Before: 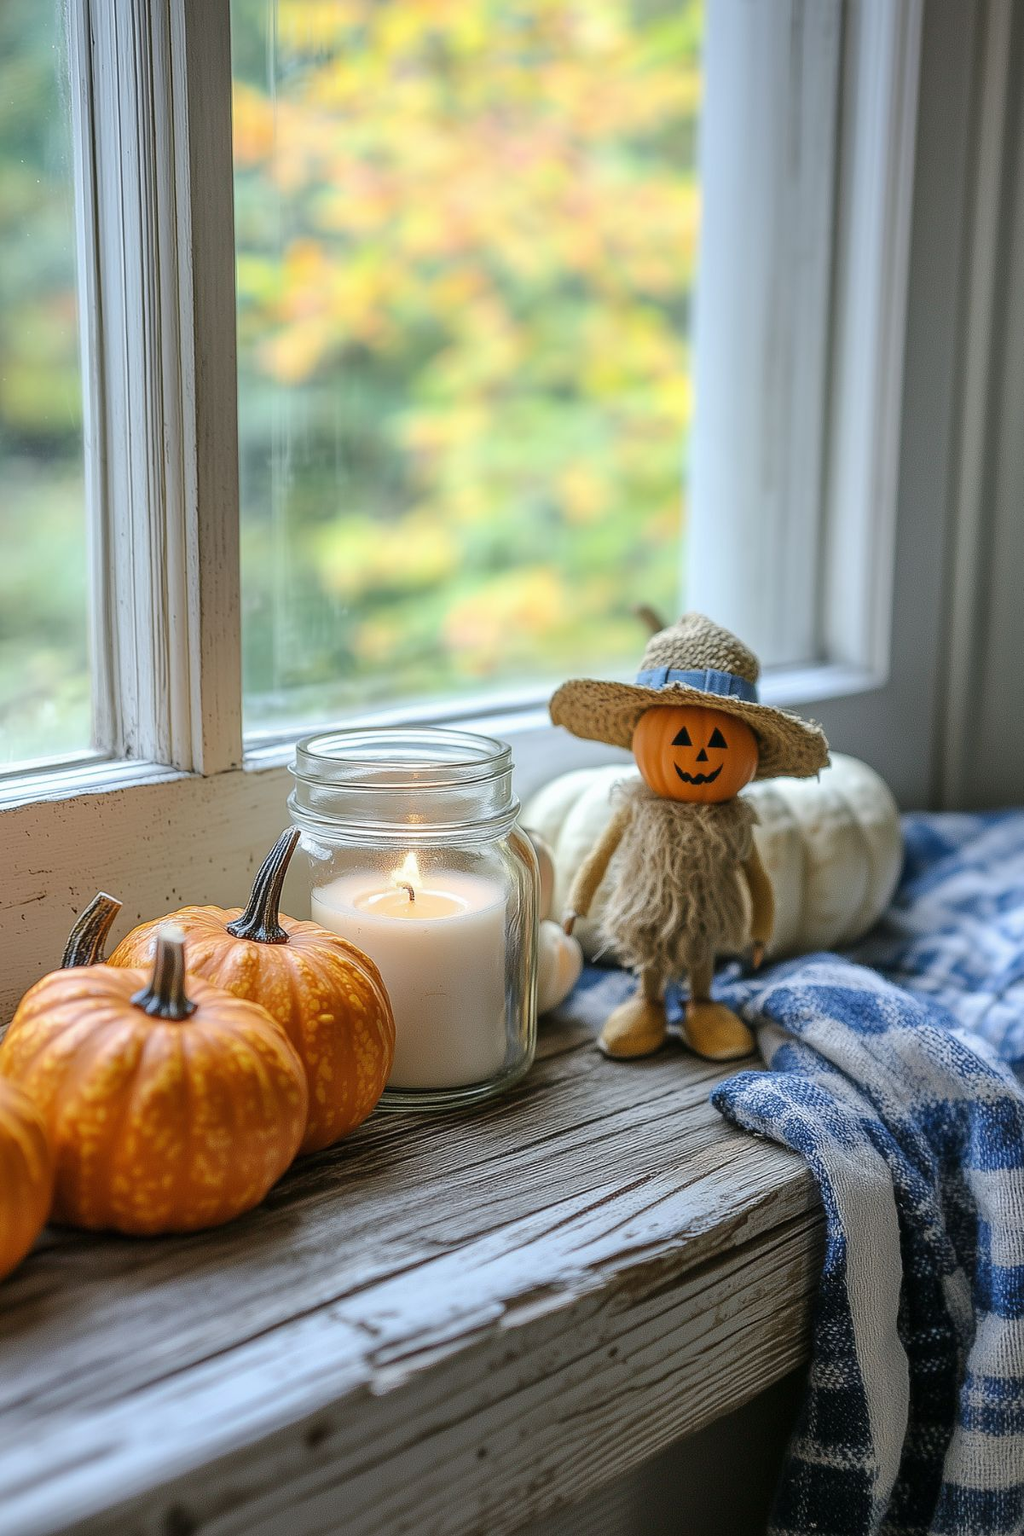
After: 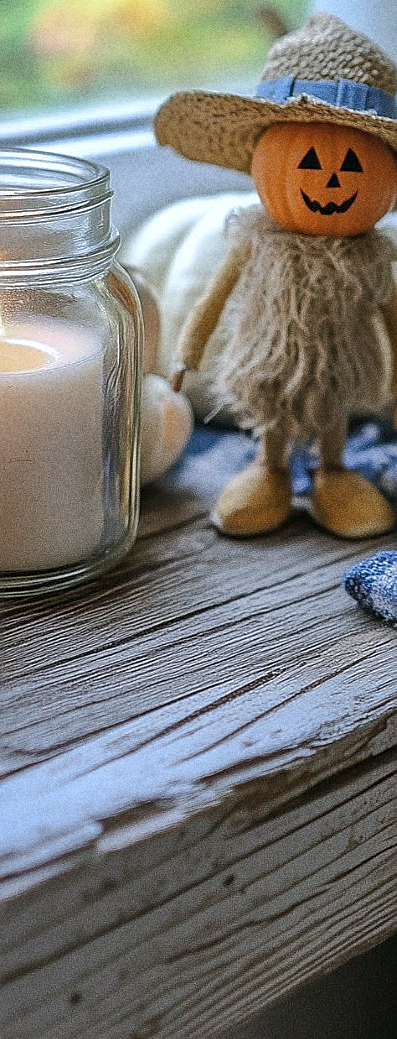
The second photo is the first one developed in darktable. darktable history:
local contrast: mode bilateral grid, contrast 20, coarseness 50, detail 120%, midtone range 0.2
contrast brightness saturation: saturation -0.05
crop: left 40.878%, top 39.176%, right 25.993%, bottom 3.081%
sharpen: on, module defaults
grain: coarseness 0.09 ISO, strength 40%
color calibration: illuminant as shot in camera, x 0.358, y 0.373, temperature 4628.91 K
shadows and highlights: shadows 40, highlights -60
rotate and perspective: automatic cropping original format, crop left 0, crop top 0
